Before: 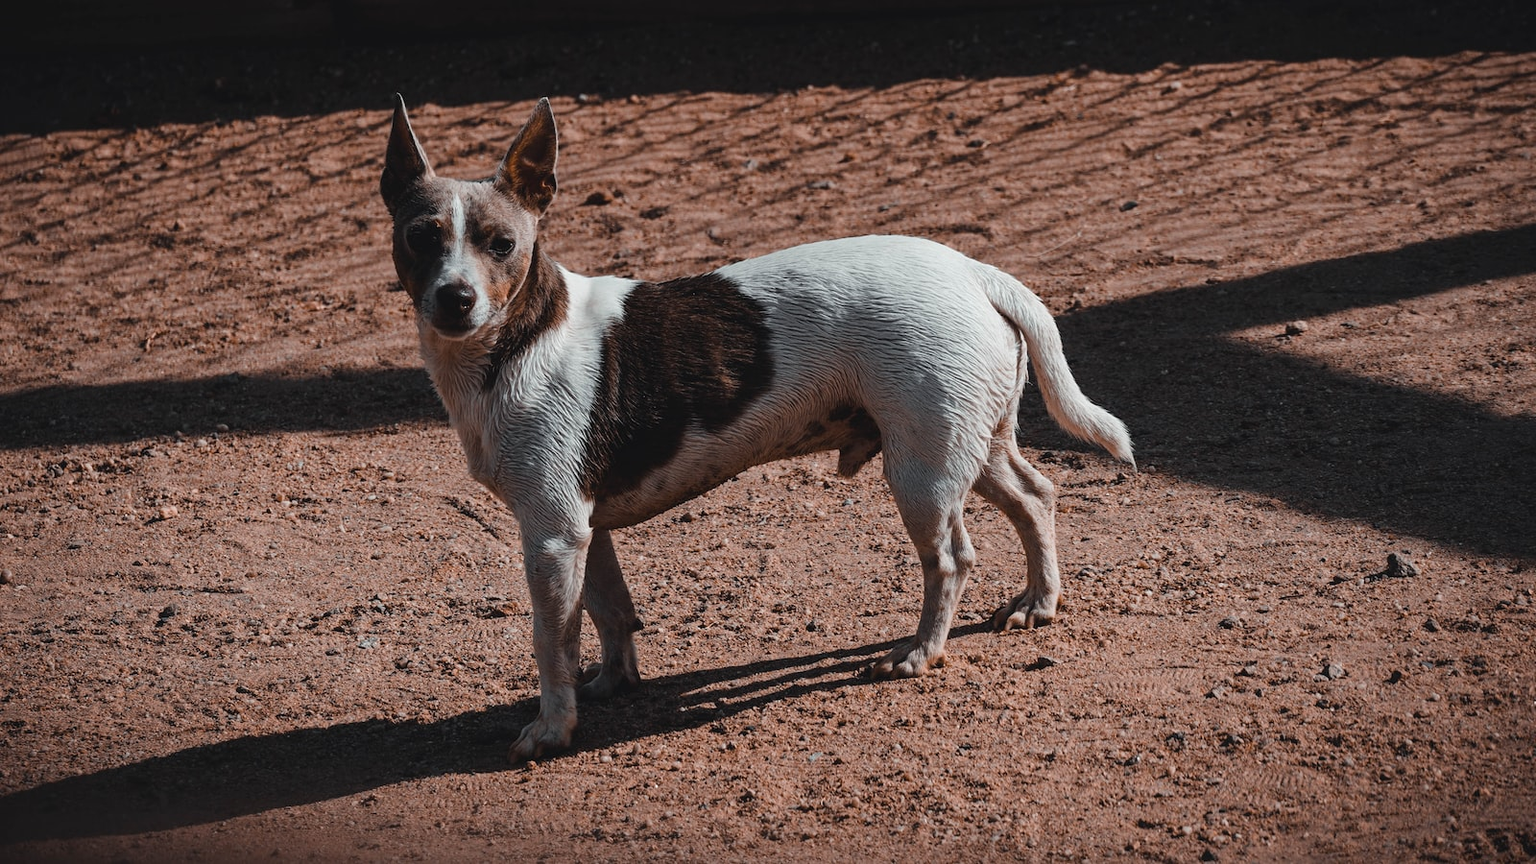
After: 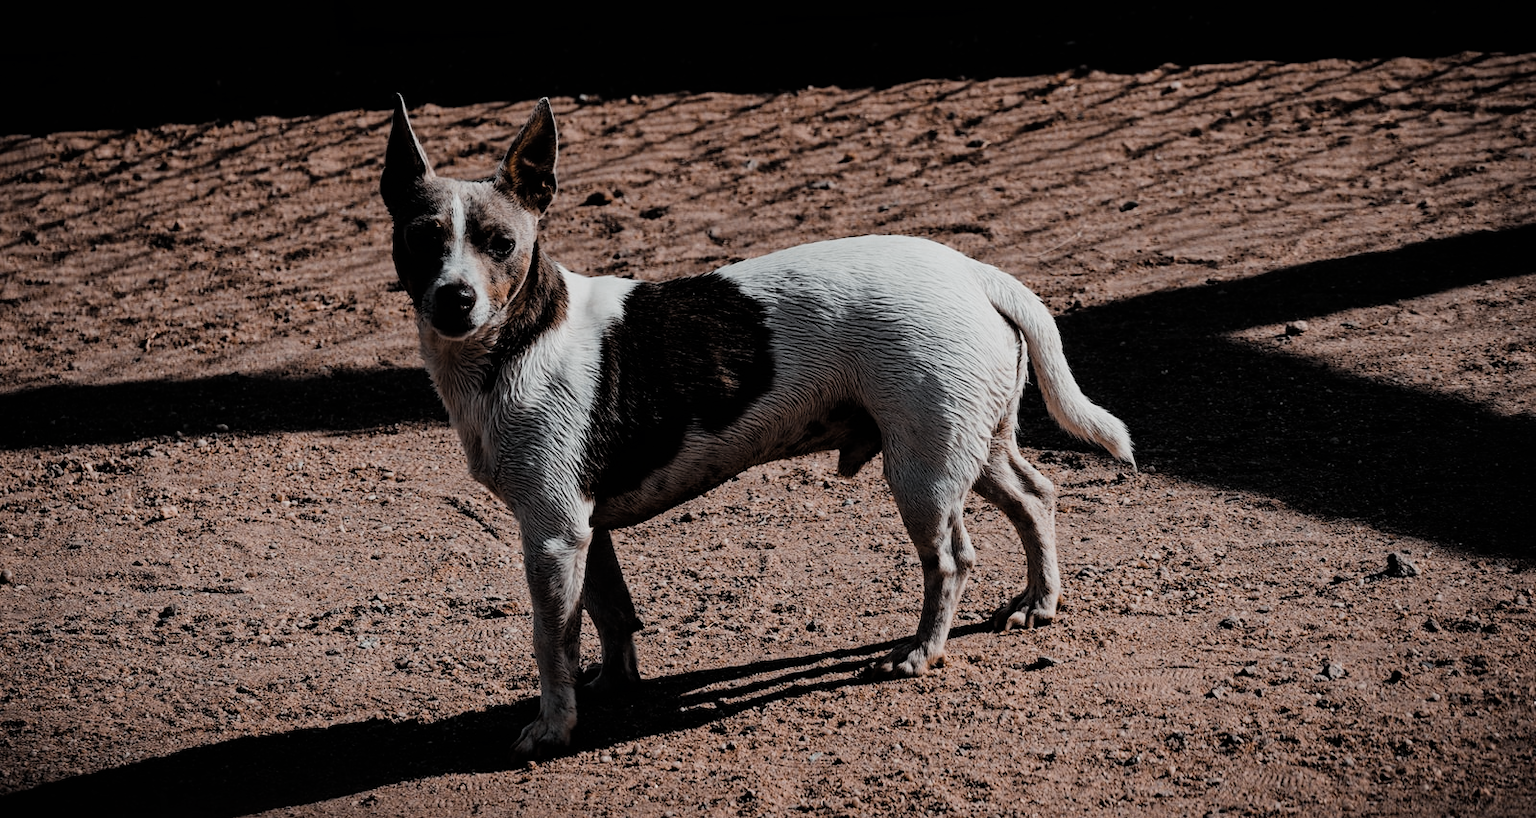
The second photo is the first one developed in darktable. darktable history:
crop and rotate: top 0.007%, bottom 5.178%
color zones: curves: ch0 [(0.004, 0.306) (0.107, 0.448) (0.252, 0.656) (0.41, 0.398) (0.595, 0.515) (0.768, 0.628)]; ch1 [(0.07, 0.323) (0.151, 0.452) (0.252, 0.608) (0.346, 0.221) (0.463, 0.189) (0.61, 0.368) (0.735, 0.395) (0.921, 0.412)]; ch2 [(0, 0.476) (0.132, 0.512) (0.243, 0.512) (0.397, 0.48) (0.522, 0.376) (0.634, 0.536) (0.761, 0.46)]
filmic rgb: black relative exposure -5.01 EV, white relative exposure 4 EV, hardness 2.9, contrast 1.301, highlights saturation mix -29.42%
